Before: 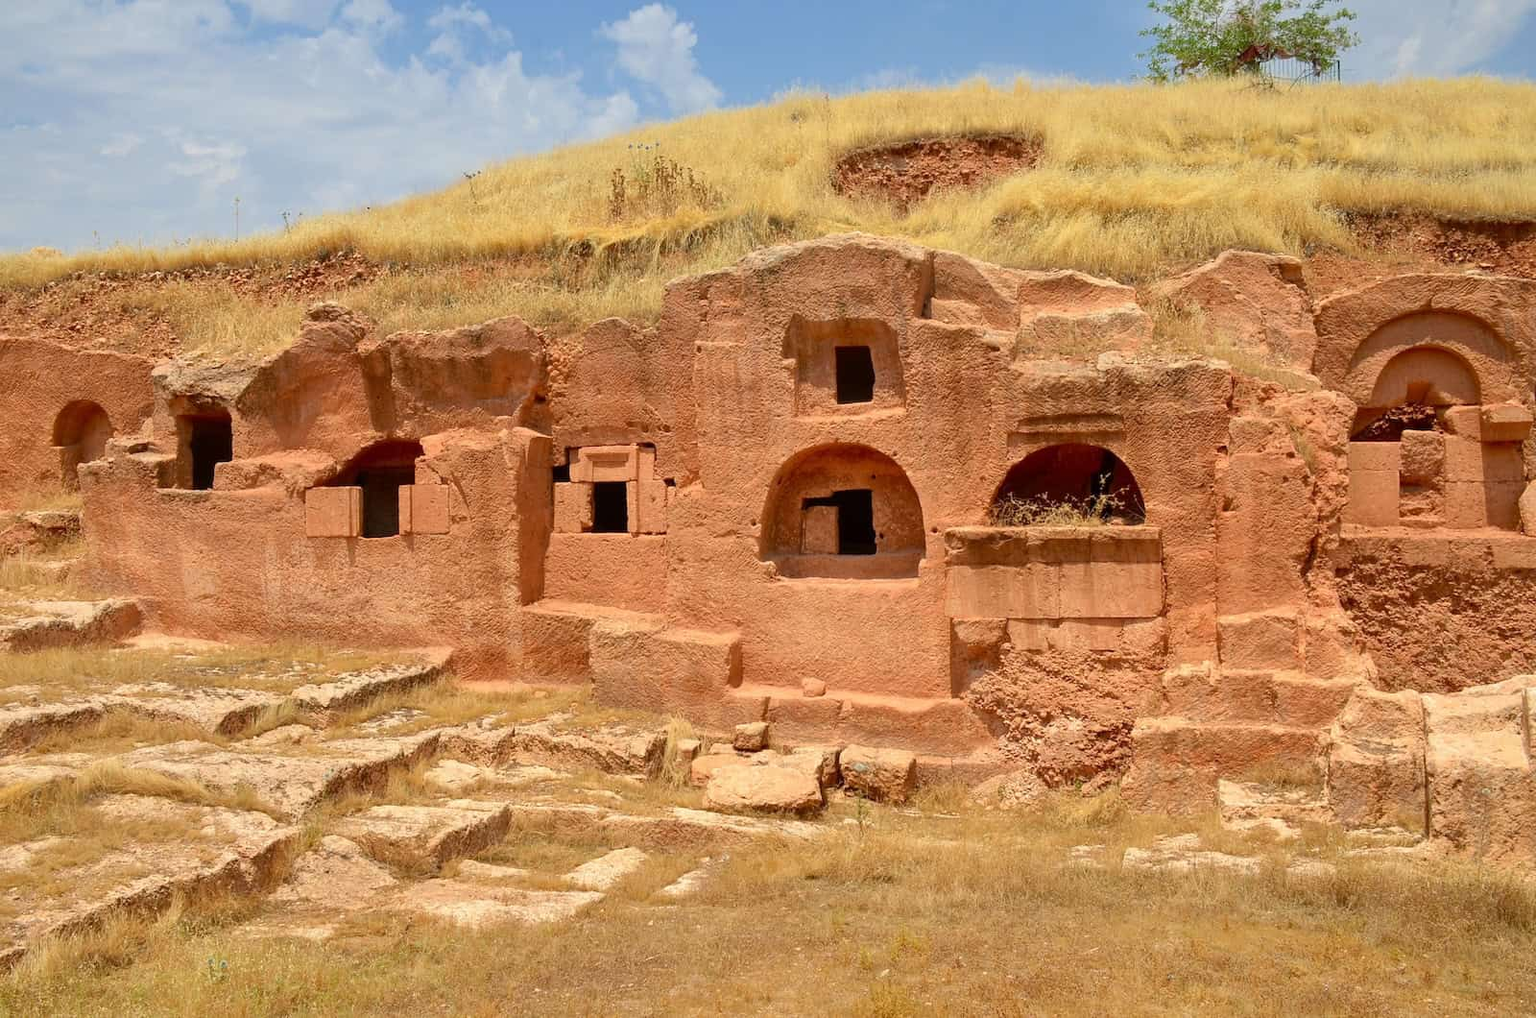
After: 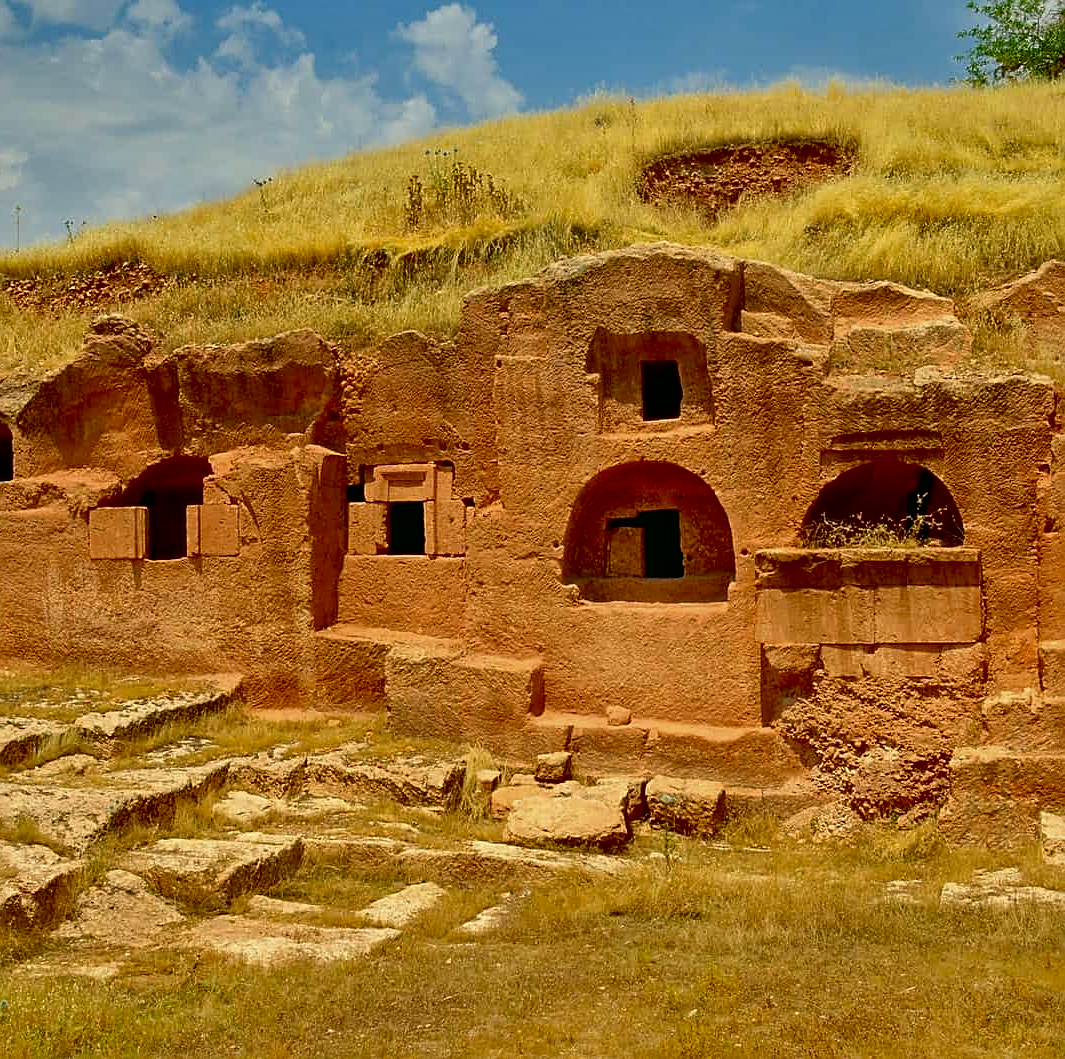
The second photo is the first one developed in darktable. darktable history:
exposure: black level correction 0.028, exposure -0.081 EV, compensate highlight preservation false
color correction: highlights a* -0.575, highlights b* 9.24, shadows a* -8.94, shadows b* 0.527
contrast brightness saturation: contrast 0.069, brightness -0.154, saturation 0.113
crop and rotate: left 14.313%, right 19.111%
shadows and highlights: shadows 24.47, highlights -77.27, soften with gaussian
sharpen: on, module defaults
